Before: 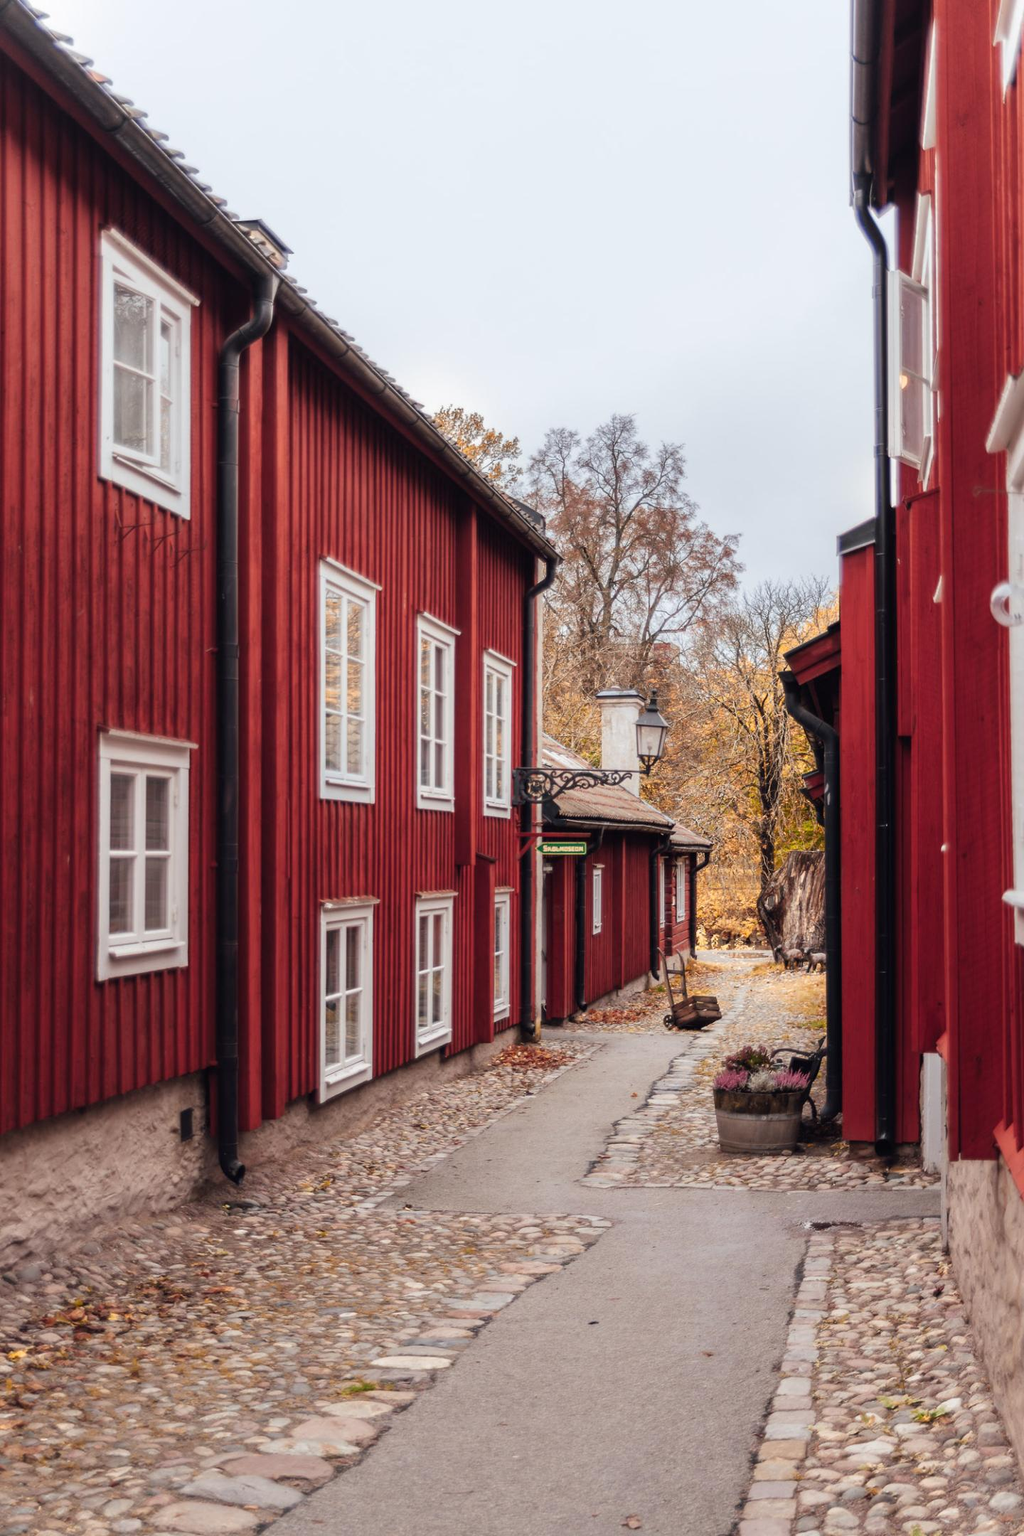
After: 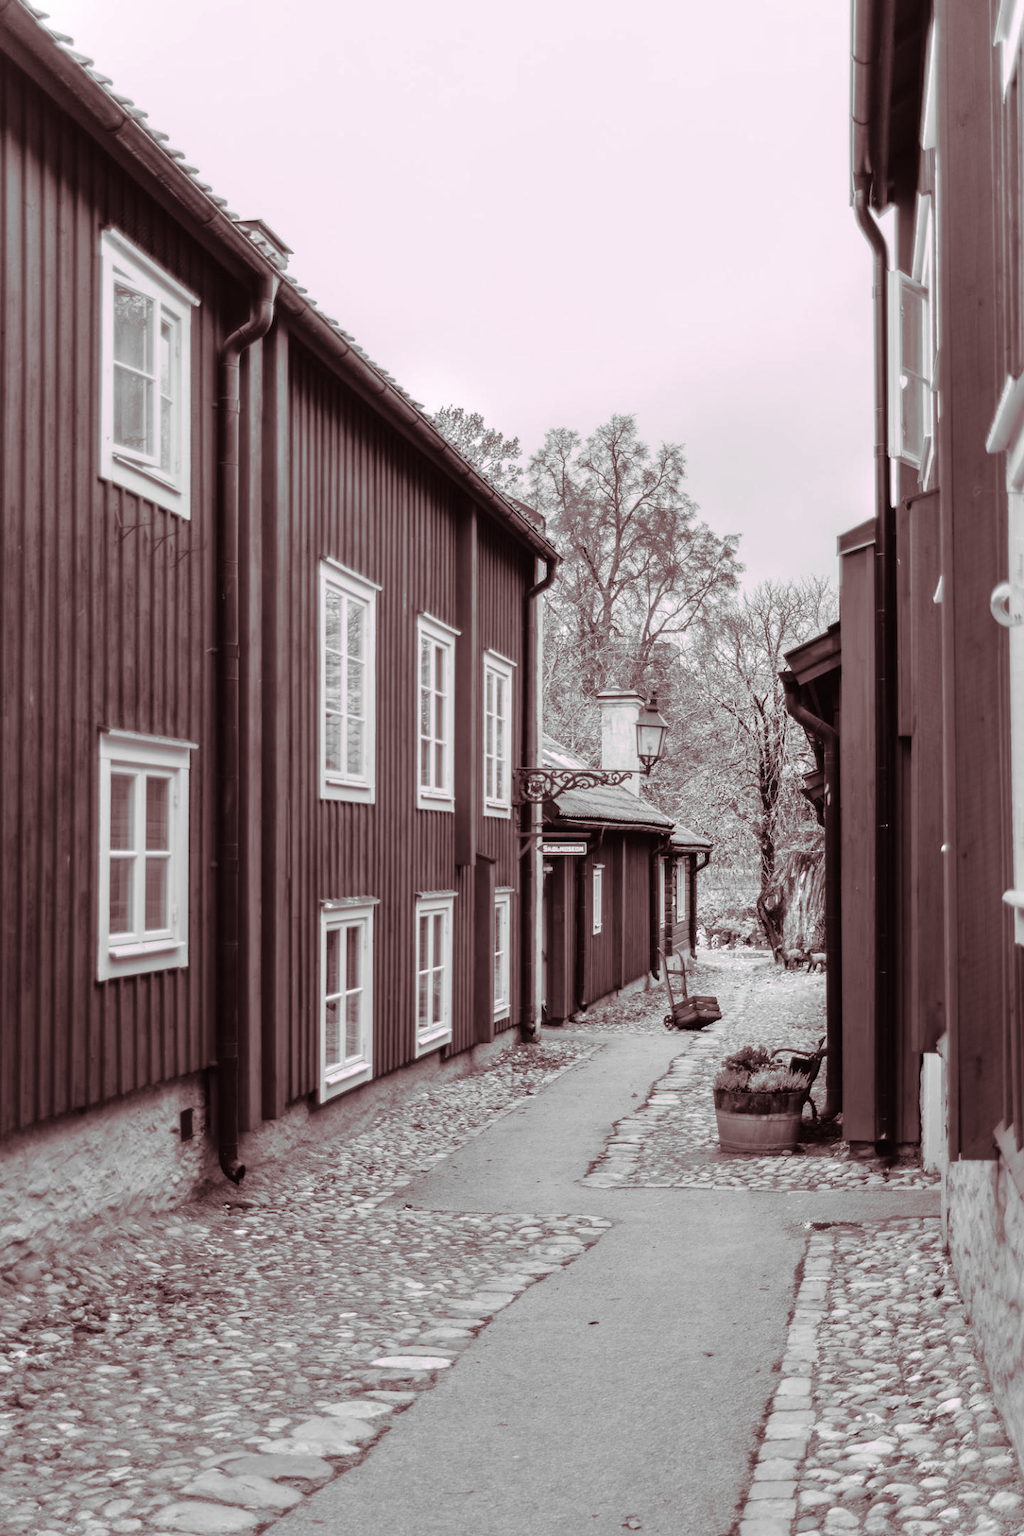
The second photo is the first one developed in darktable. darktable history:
split-toning: highlights › hue 298.8°, highlights › saturation 0.73, compress 41.76%
monochrome: a 1.94, b -0.638
tone equalizer: -8 EV 0.001 EV, -7 EV -0.004 EV, -6 EV 0.009 EV, -5 EV 0.032 EV, -4 EV 0.276 EV, -3 EV 0.644 EV, -2 EV 0.584 EV, -1 EV 0.187 EV, +0 EV 0.024 EV
